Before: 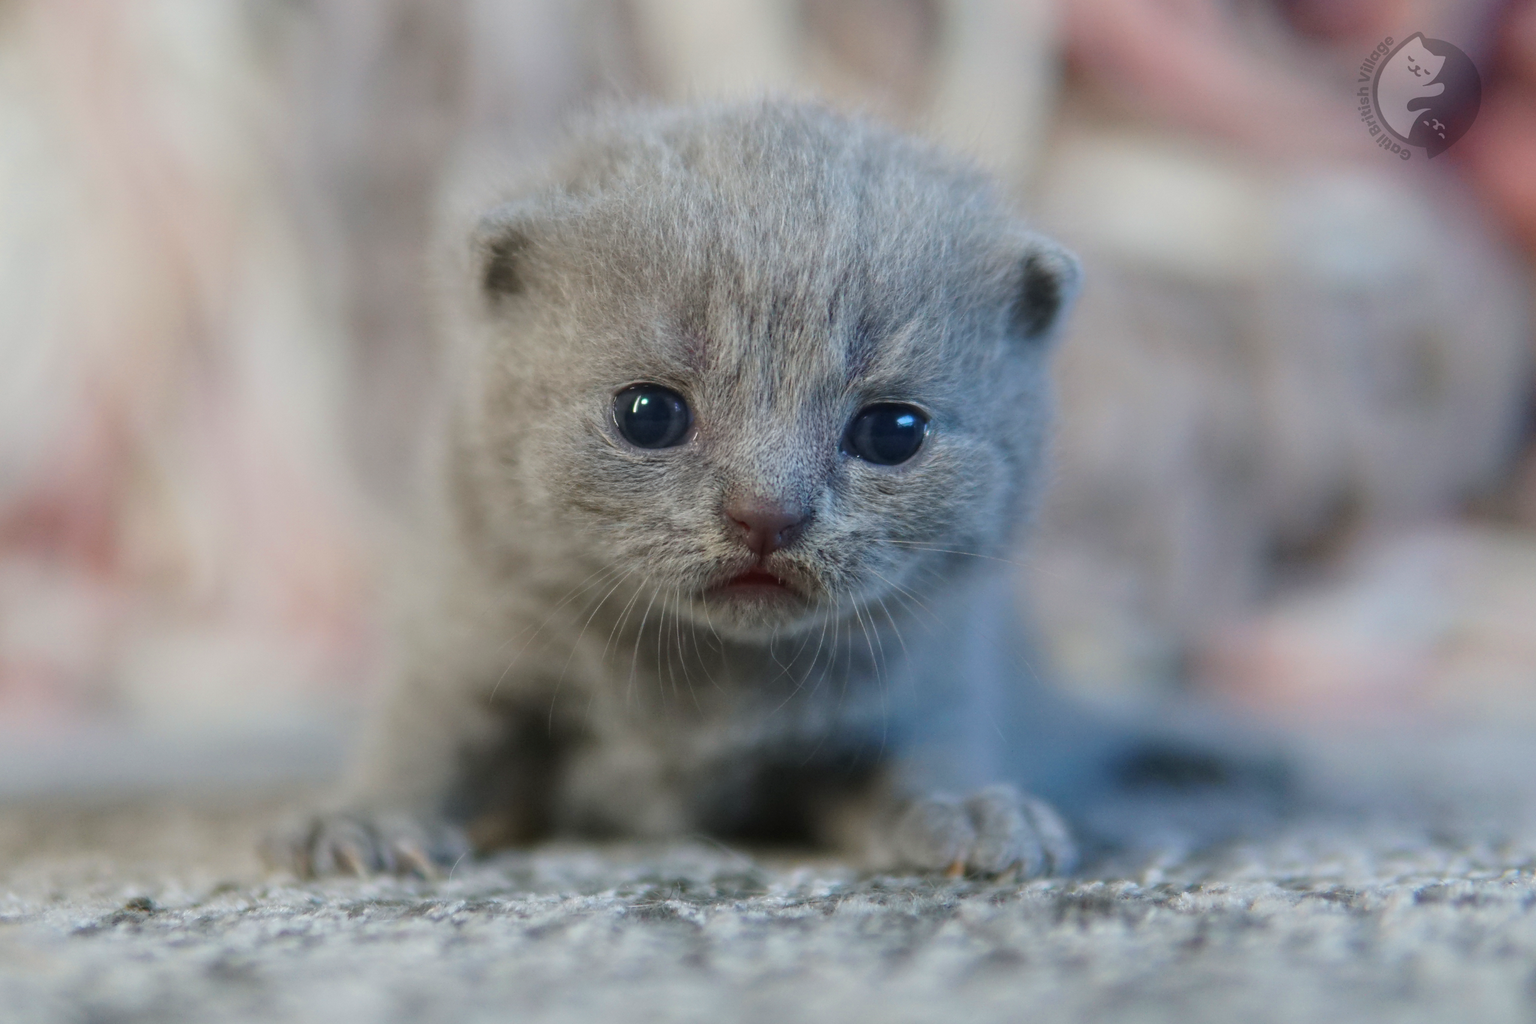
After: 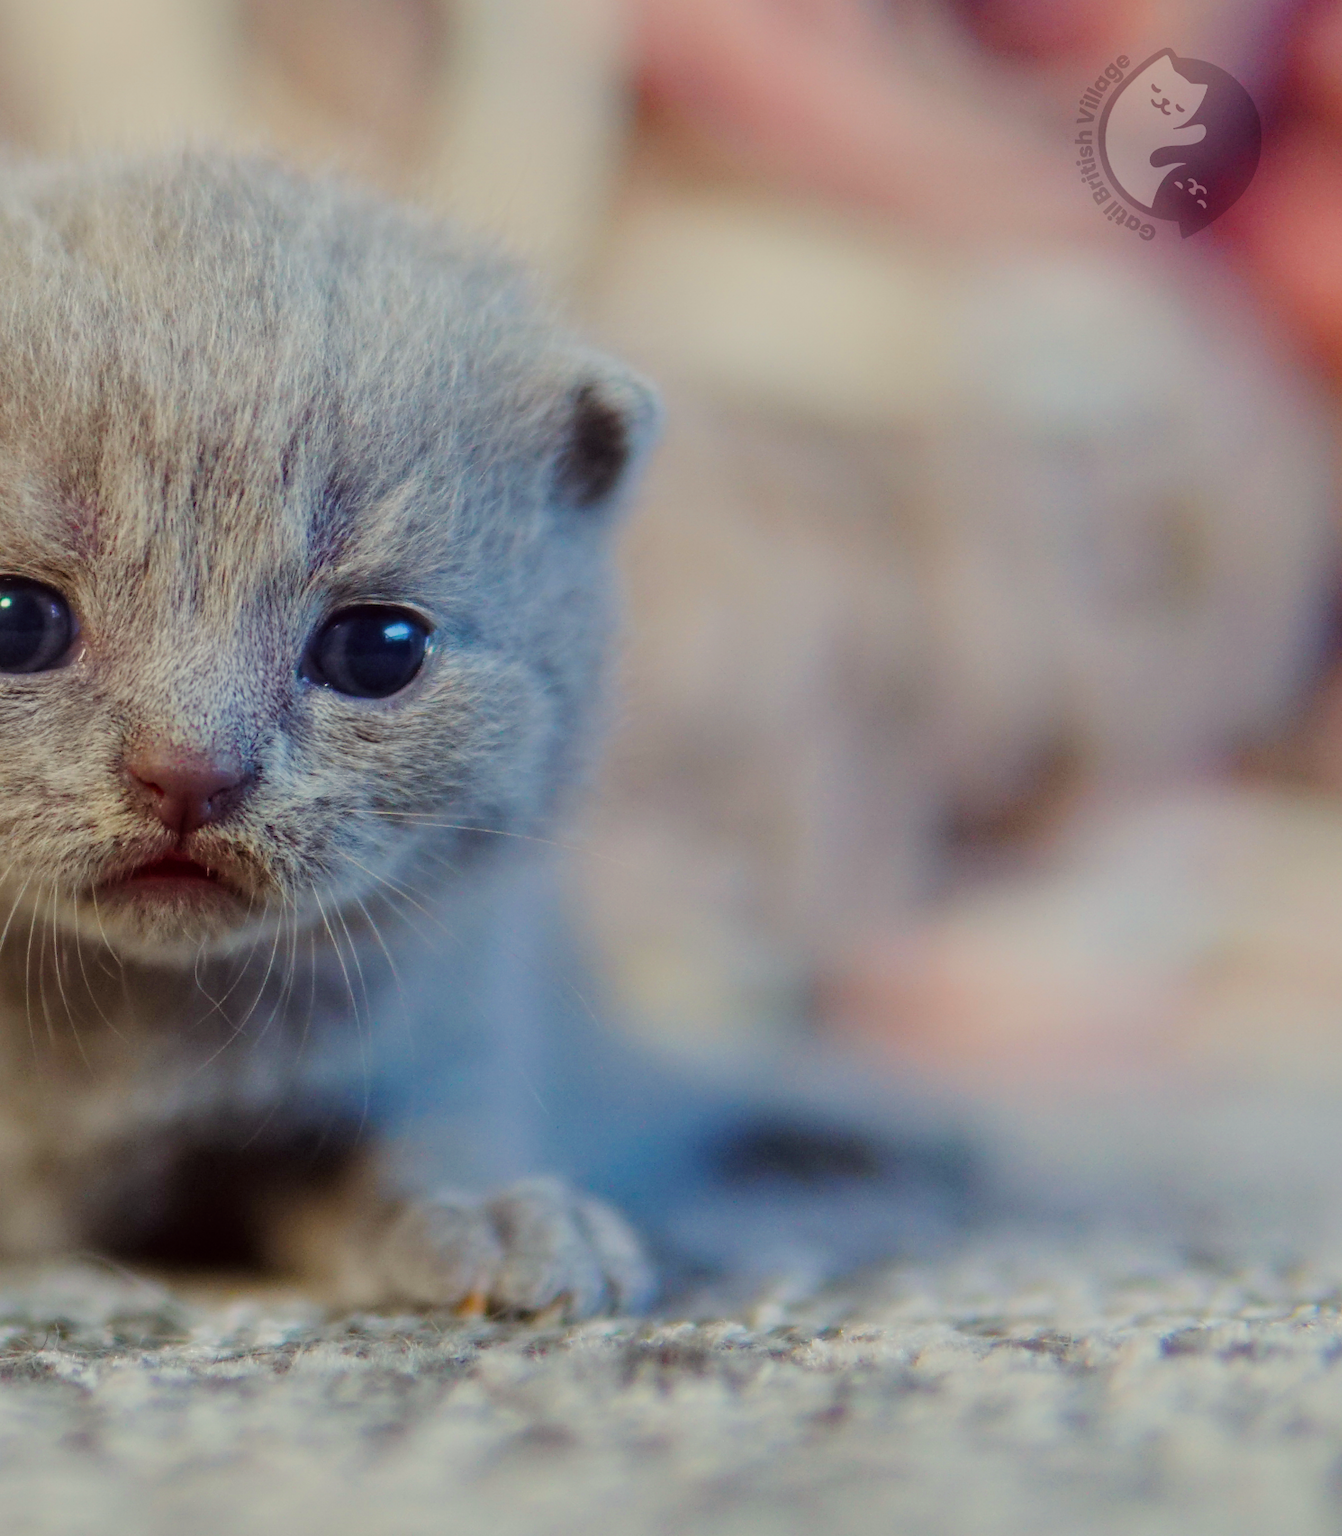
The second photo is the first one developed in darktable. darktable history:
color correction: highlights a* -1.17, highlights b* 4.47, shadows a* 3.56
filmic rgb: black relative exposure -7.65 EV, white relative exposure 4.56 EV, threshold 3.02 EV, hardness 3.61, contrast 1.06, enable highlight reconstruction true
crop: left 41.754%
exposure: exposure 0.232 EV, compensate highlight preservation false
color balance rgb: shadows lift › chroma 4.375%, shadows lift › hue 25.24°, highlights gain › chroma 2.971%, highlights gain › hue 76.26°, linear chroma grading › global chroma 14.491%, perceptual saturation grading › global saturation 20%, perceptual saturation grading › highlights -25.563%, perceptual saturation grading › shadows 25.838%, global vibrance 20%
shadows and highlights: shadows 25.26, highlights -23.76
